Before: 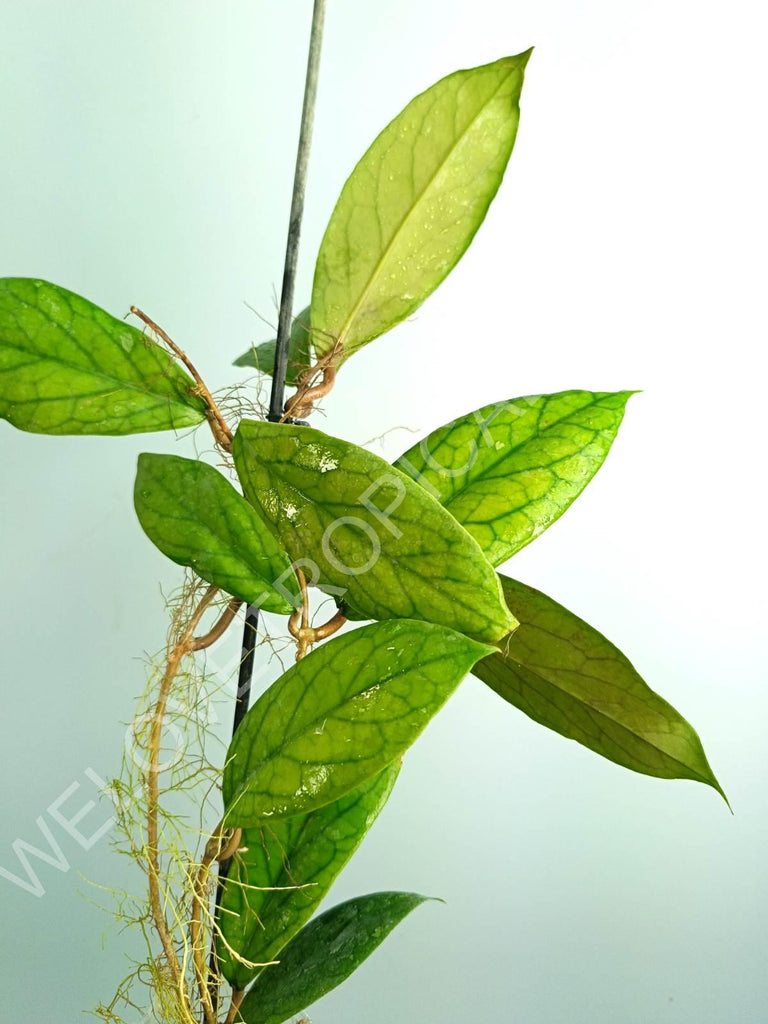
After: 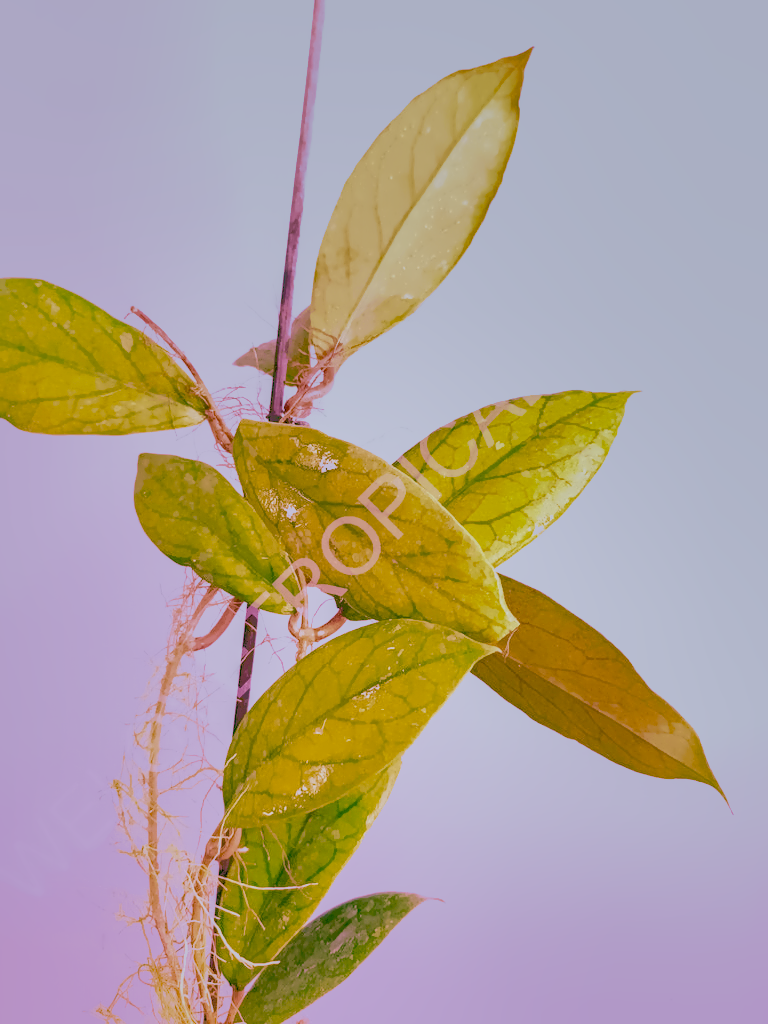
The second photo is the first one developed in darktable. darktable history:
color calibration: illuminant as shot in camera, x 0.358, y 0.373, temperature 4628.91 K
denoise (profiled): preserve shadows 1.52, scattering 0.002, a [-1, 0, 0], compensate highlight preservation false
haze removal: compatibility mode true, adaptive false
highlight reconstruction: on, module defaults
hot pixels: on, module defaults
lens correction: scale 1, crop 1, focal 16, aperture 5.6, distance 1000, camera "Canon EOS RP", lens "Canon RF 16mm F2.8 STM"
white balance: red 2.229, blue 1.46
velvia: strength 45%
local contrast: highlights 60%, shadows 60%, detail 160%
filmic rgb "scene-referred default": black relative exposure -7.65 EV, white relative exposure 4.56 EV, hardness 3.61
color balance rgb: perceptual saturation grading › global saturation 35%, perceptual saturation grading › highlights -30%, perceptual saturation grading › shadows 35%, perceptual brilliance grading › global brilliance 3%, perceptual brilliance grading › highlights -3%, perceptual brilliance grading › shadows 3%
shadows and highlights: shadows 40, highlights -60
